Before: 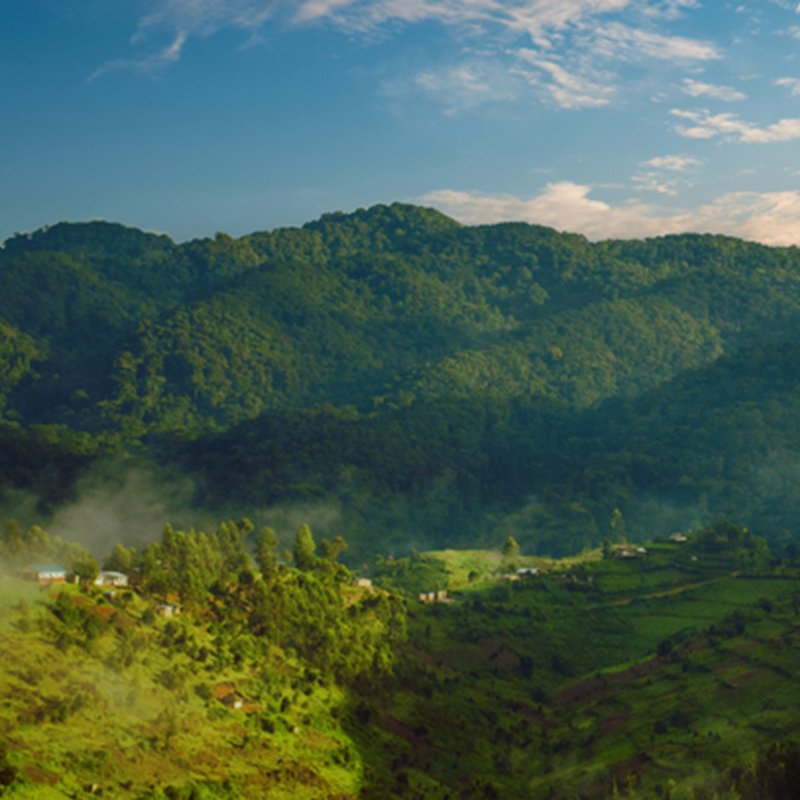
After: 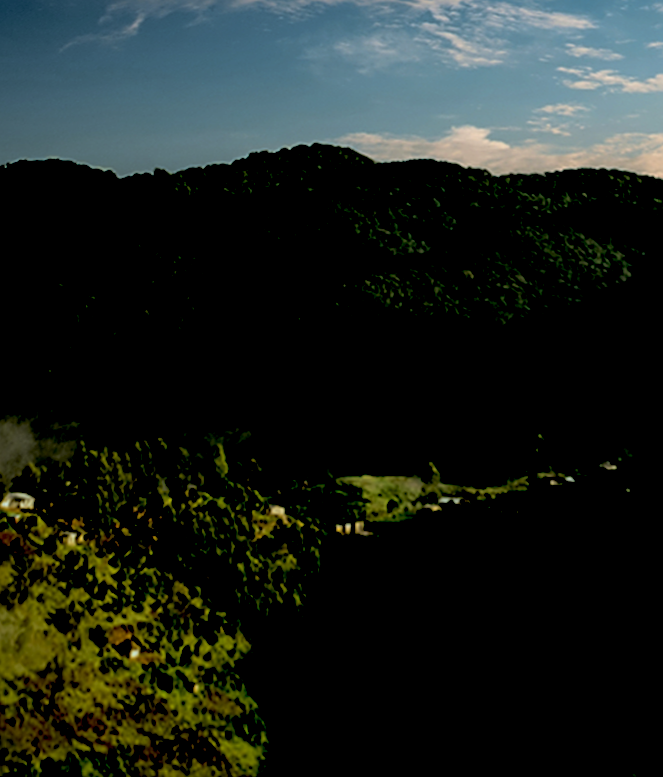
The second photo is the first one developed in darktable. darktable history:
exposure: black level correction 0.1, exposure -0.092 EV, compensate highlight preservation false
split-toning: shadows › hue 46.8°, shadows › saturation 0.17, highlights › hue 316.8°, highlights › saturation 0.27, balance -51.82
sharpen: on, module defaults
rotate and perspective: rotation 0.72°, lens shift (vertical) -0.352, lens shift (horizontal) -0.051, crop left 0.152, crop right 0.859, crop top 0.019, crop bottom 0.964
